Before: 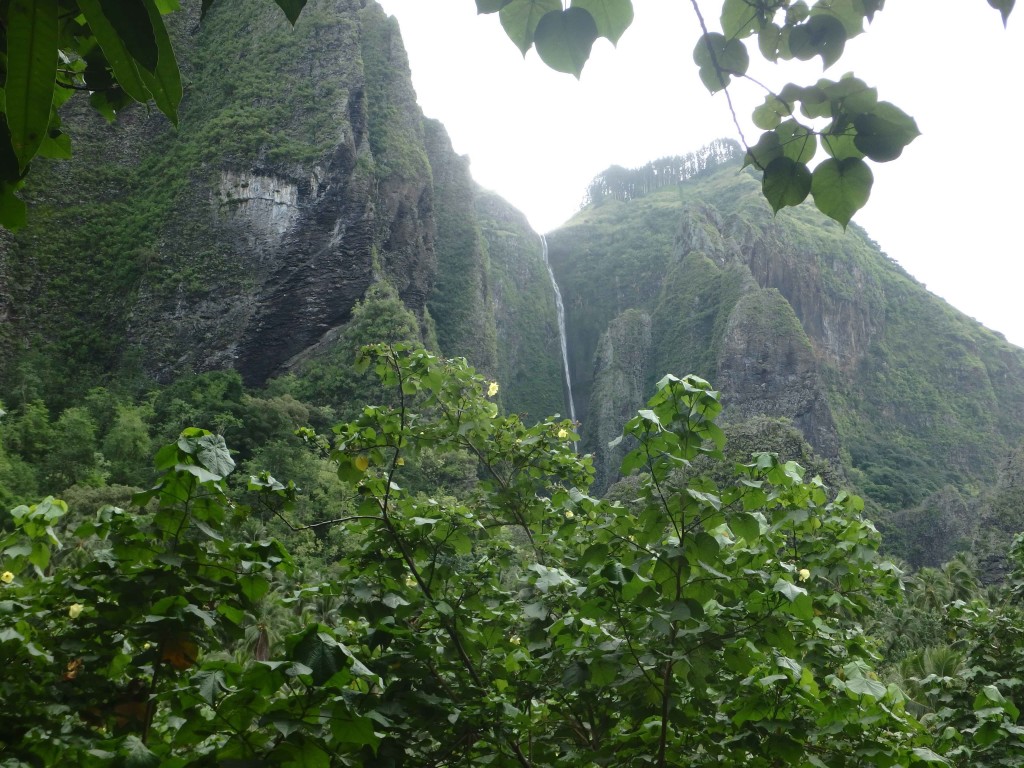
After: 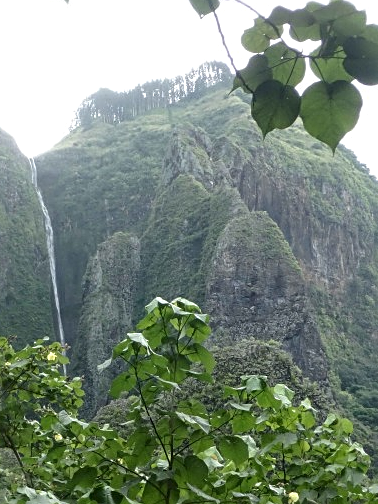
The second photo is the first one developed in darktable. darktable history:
sharpen: on, module defaults
crop and rotate: left 49.936%, top 10.094%, right 13.136%, bottom 24.256%
local contrast: detail 130%
